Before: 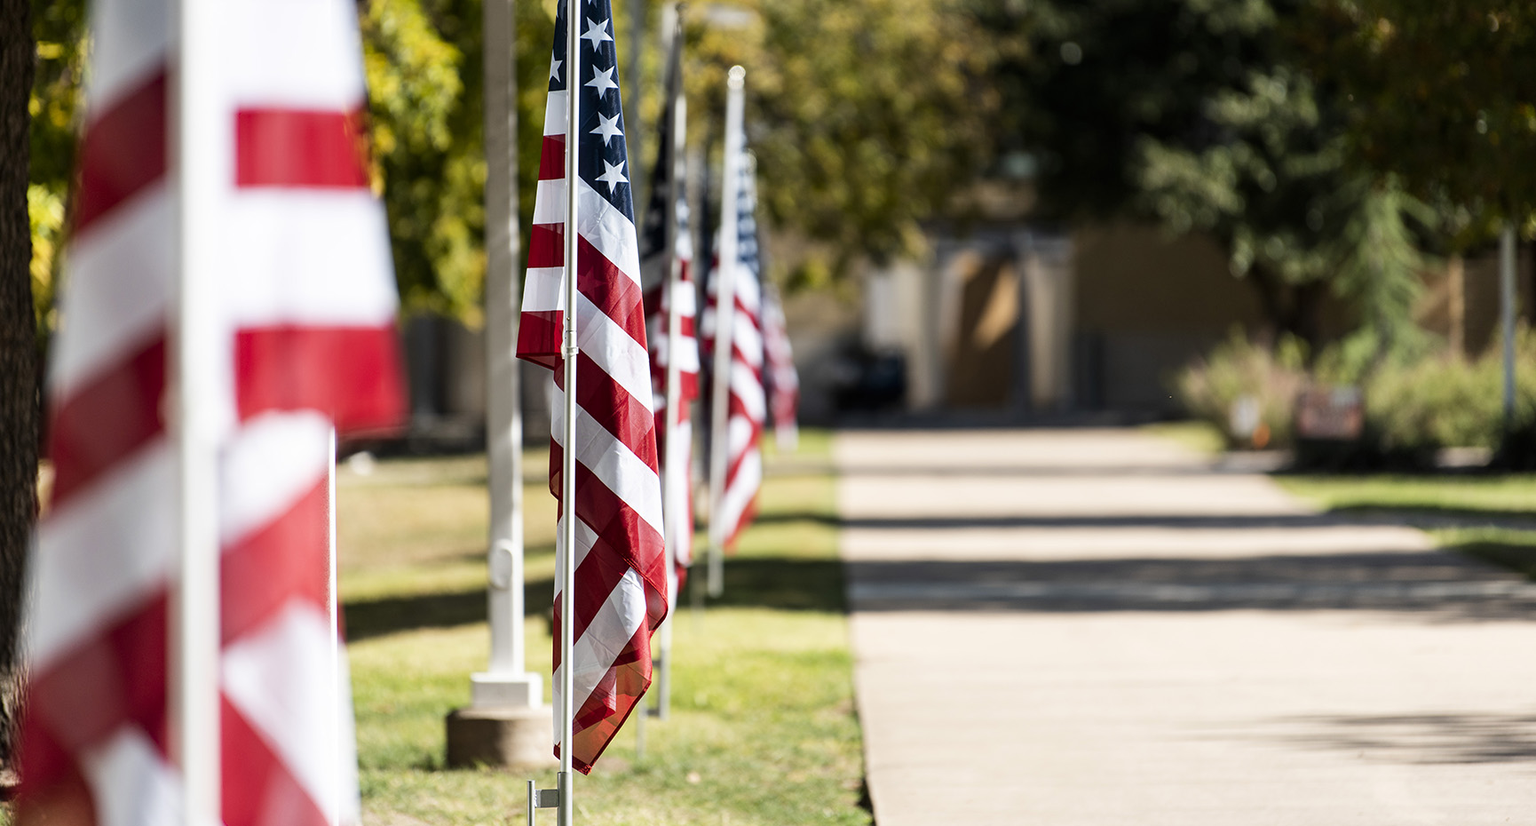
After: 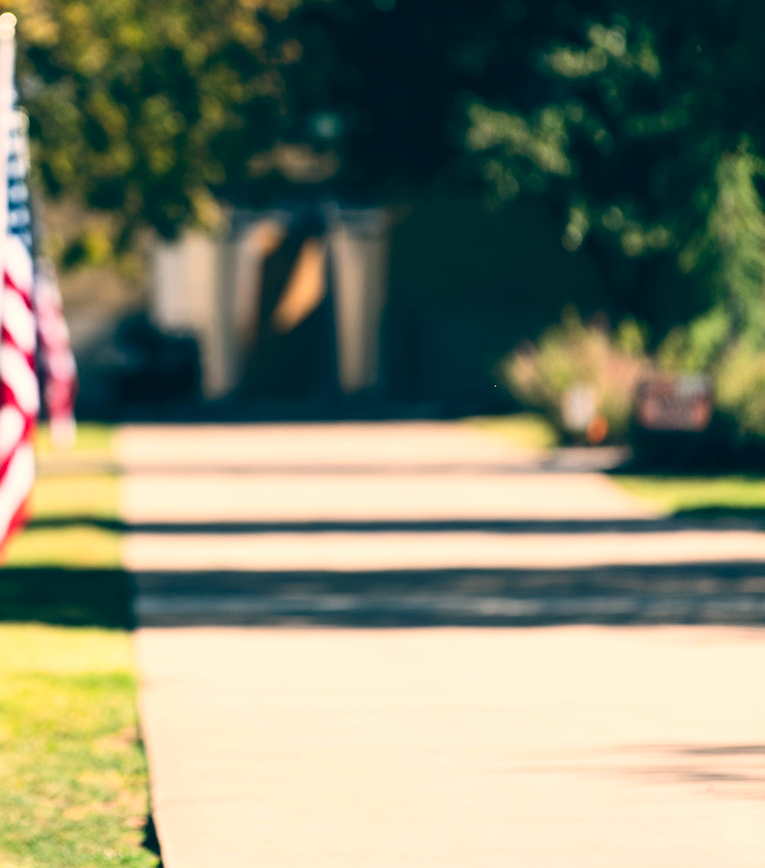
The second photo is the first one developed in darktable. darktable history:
color balance: lift [1.006, 0.985, 1.002, 1.015], gamma [1, 0.953, 1.008, 1.047], gain [1.076, 1.13, 1.004, 0.87]
levels: levels [0.026, 0.507, 0.987]
crop: left 47.628%, top 6.643%, right 7.874%
contrast brightness saturation: contrast 0.18, saturation 0.3
